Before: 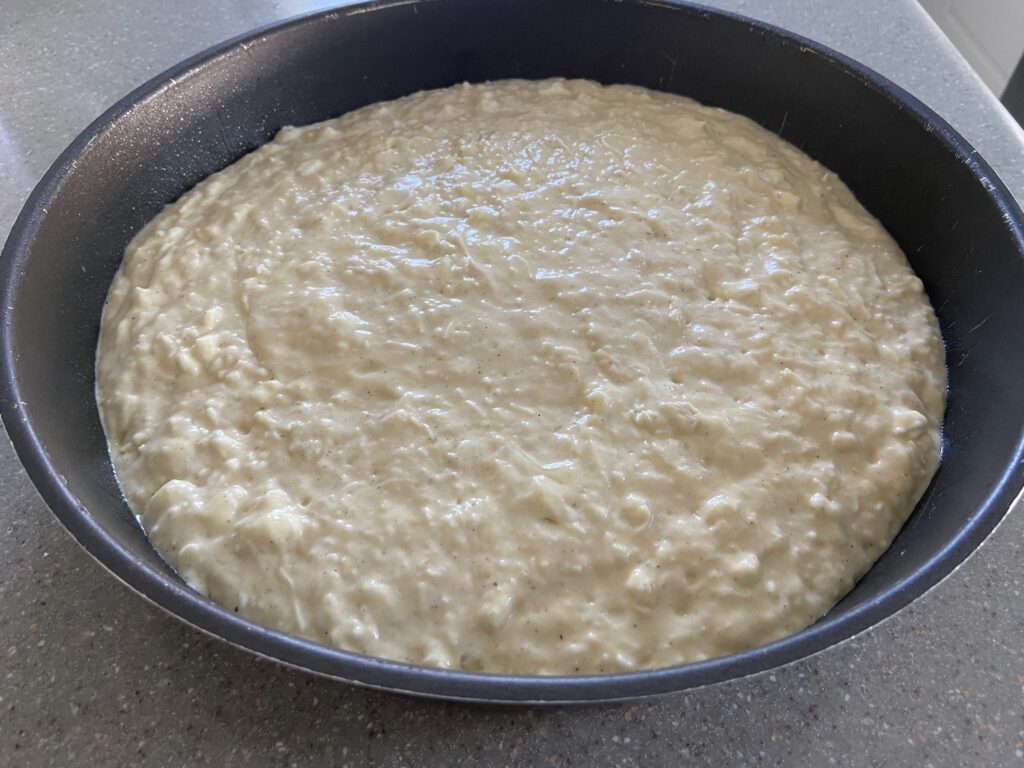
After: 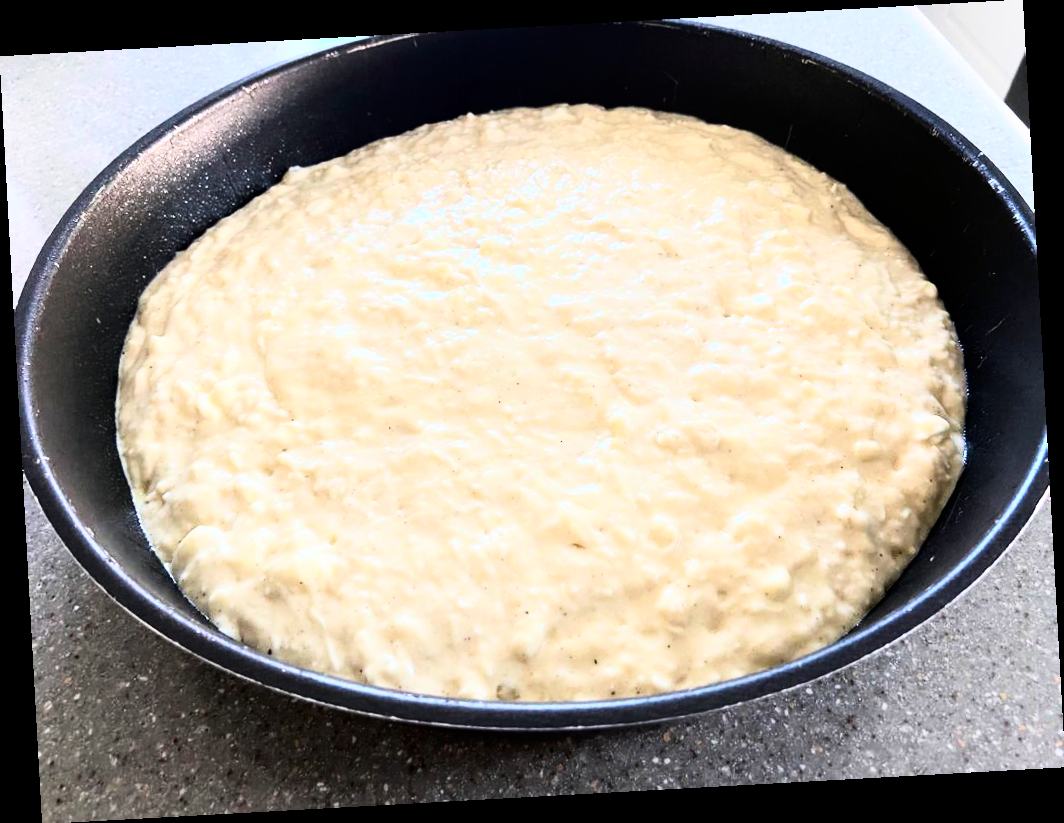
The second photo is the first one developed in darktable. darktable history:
rotate and perspective: rotation -3.18°, automatic cropping off
rgb curve: curves: ch0 [(0, 0) (0.21, 0.15) (0.24, 0.21) (0.5, 0.75) (0.75, 0.96) (0.89, 0.99) (1, 1)]; ch1 [(0, 0.02) (0.21, 0.13) (0.25, 0.2) (0.5, 0.67) (0.75, 0.9) (0.89, 0.97) (1, 1)]; ch2 [(0, 0.02) (0.21, 0.13) (0.25, 0.2) (0.5, 0.67) (0.75, 0.9) (0.89, 0.97) (1, 1)], compensate middle gray true
contrast brightness saturation: contrast 0.07, brightness -0.14, saturation 0.11
shadows and highlights: shadows 0, highlights 40
